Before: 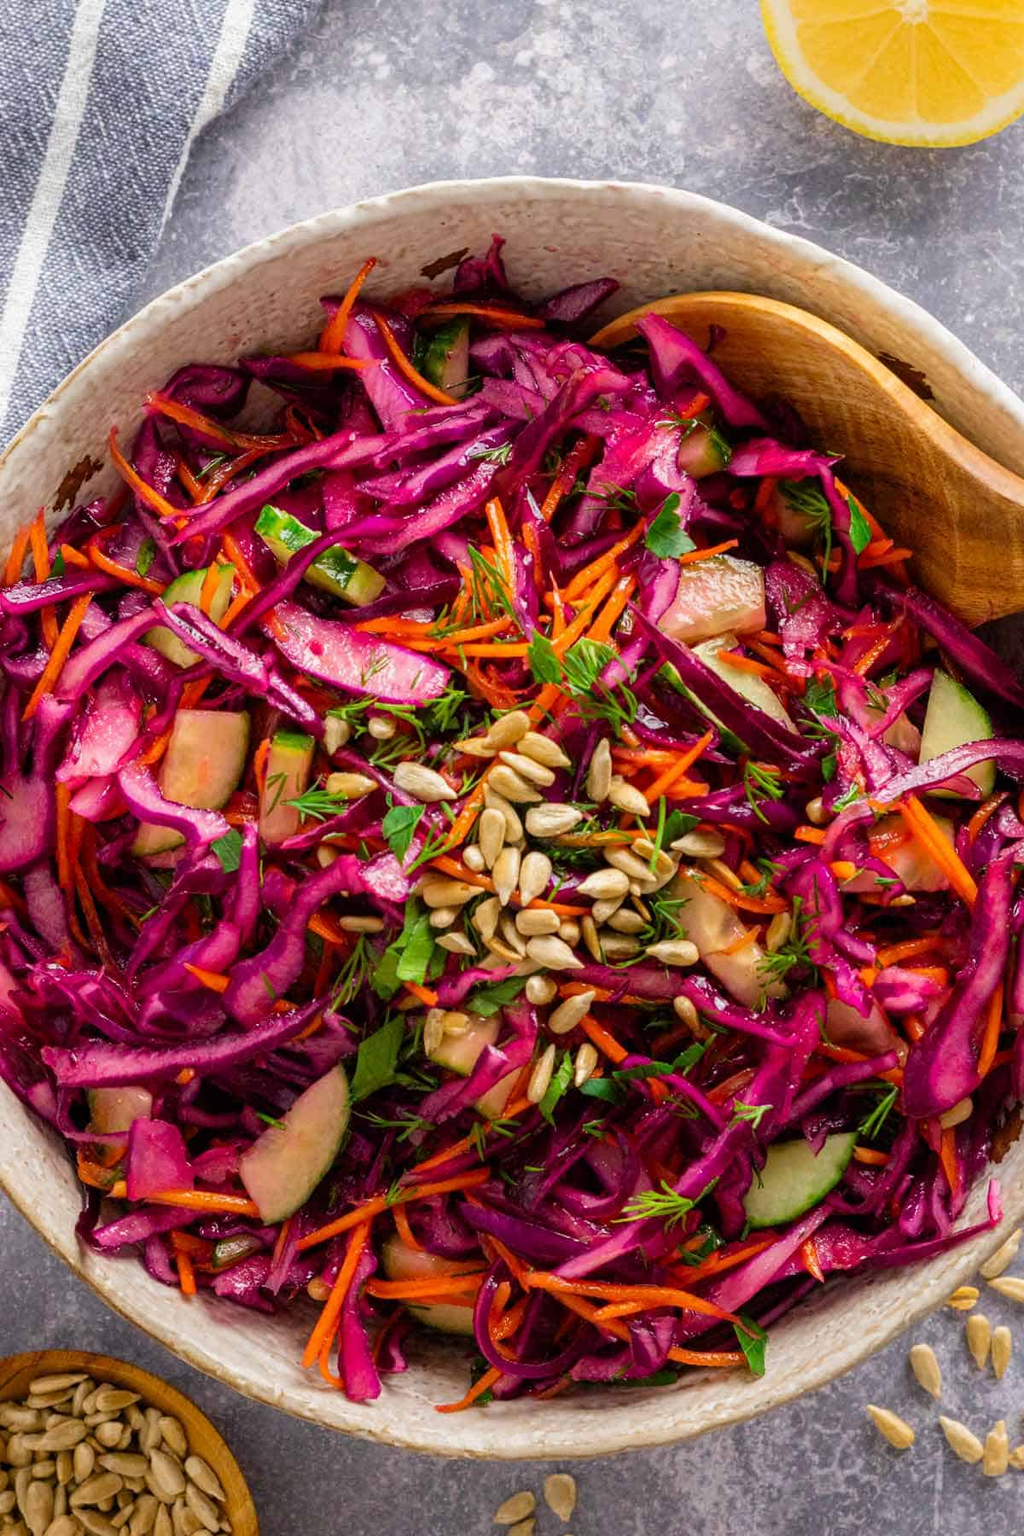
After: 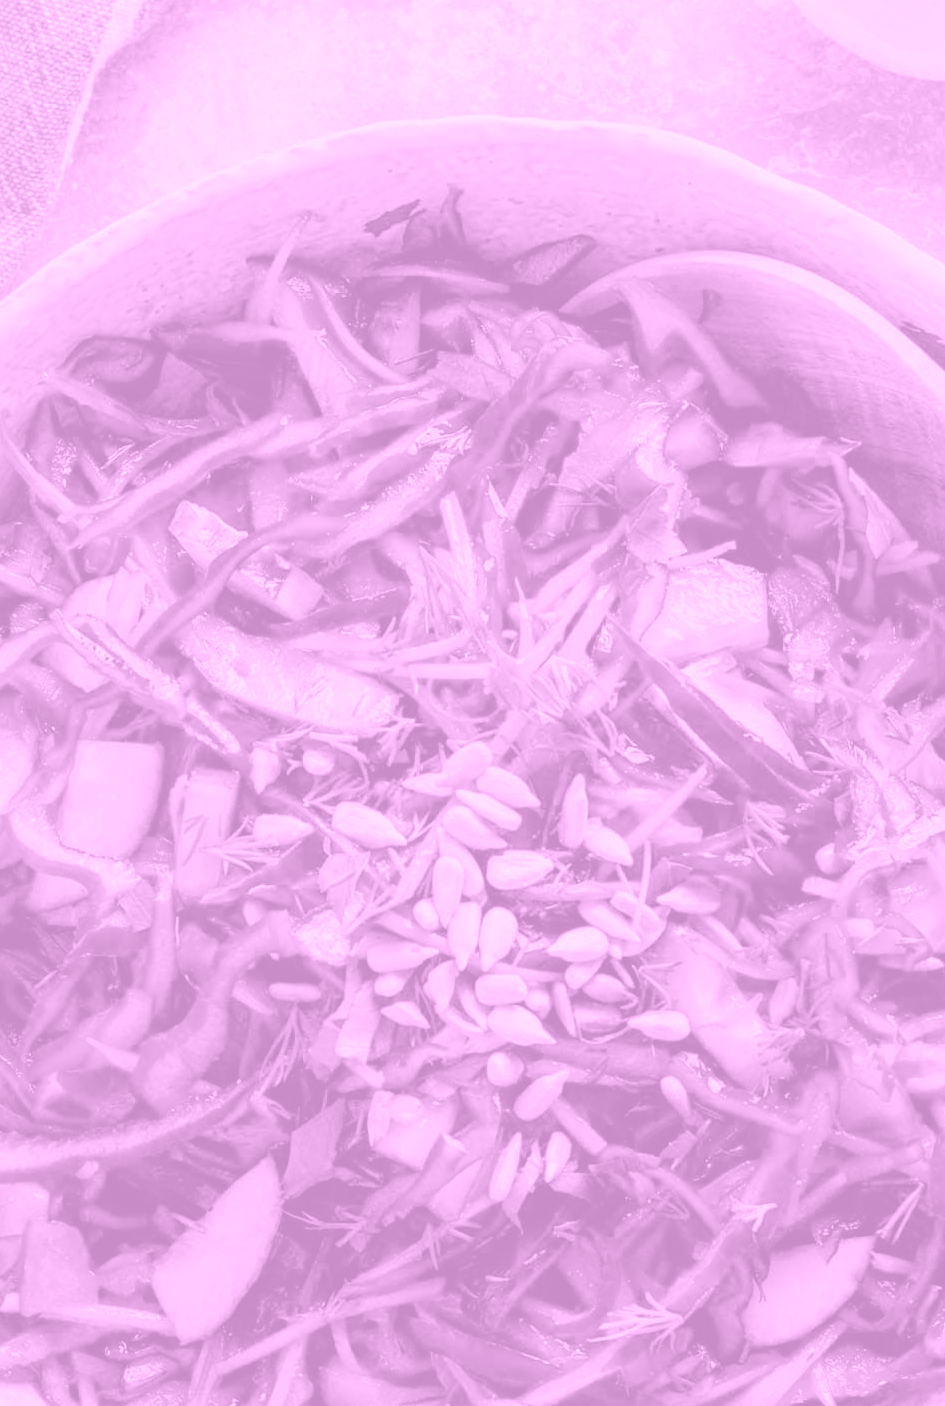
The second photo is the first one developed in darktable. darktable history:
exposure: black level correction 0.01, exposure 0.014 EV, compensate highlight preservation false
crop and rotate: left 10.77%, top 5.1%, right 10.41%, bottom 16.76%
contrast equalizer: y [[0.5 ×6], [0.5 ×6], [0.5 ×6], [0 ×6], [0, 0.039, 0.251, 0.29, 0.293, 0.292]]
colorize: hue 331.2°, saturation 75%, source mix 30.28%, lightness 70.52%, version 1
